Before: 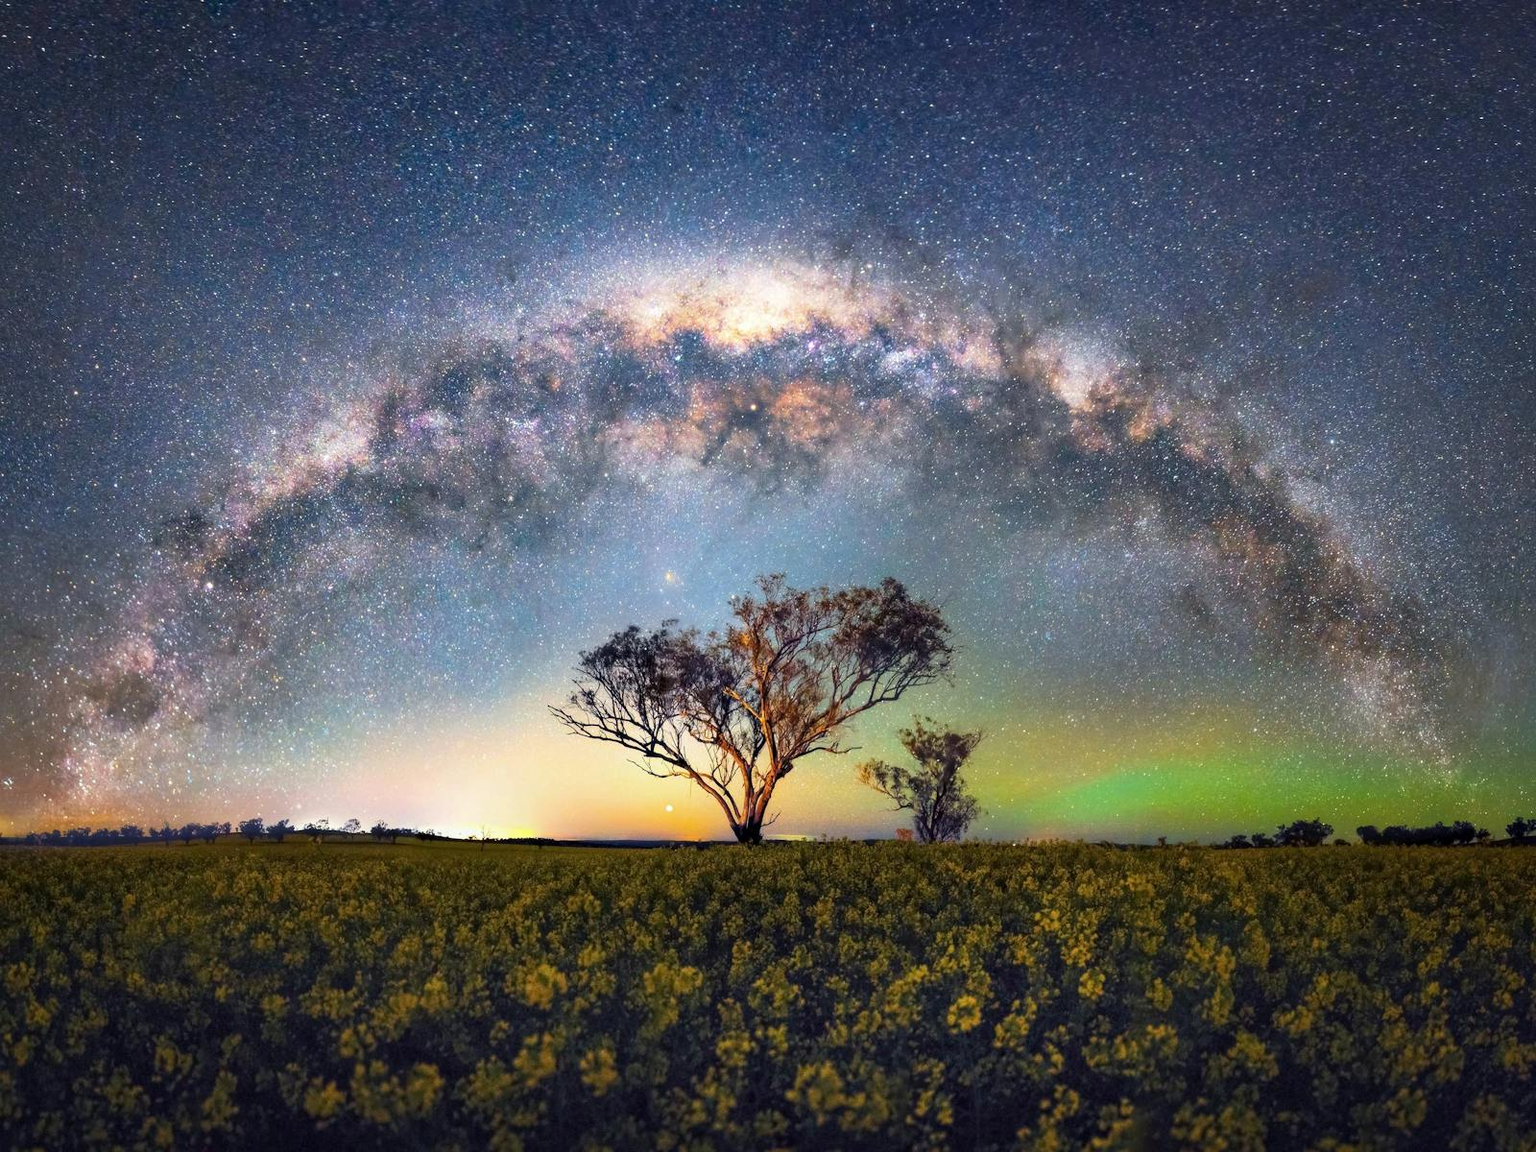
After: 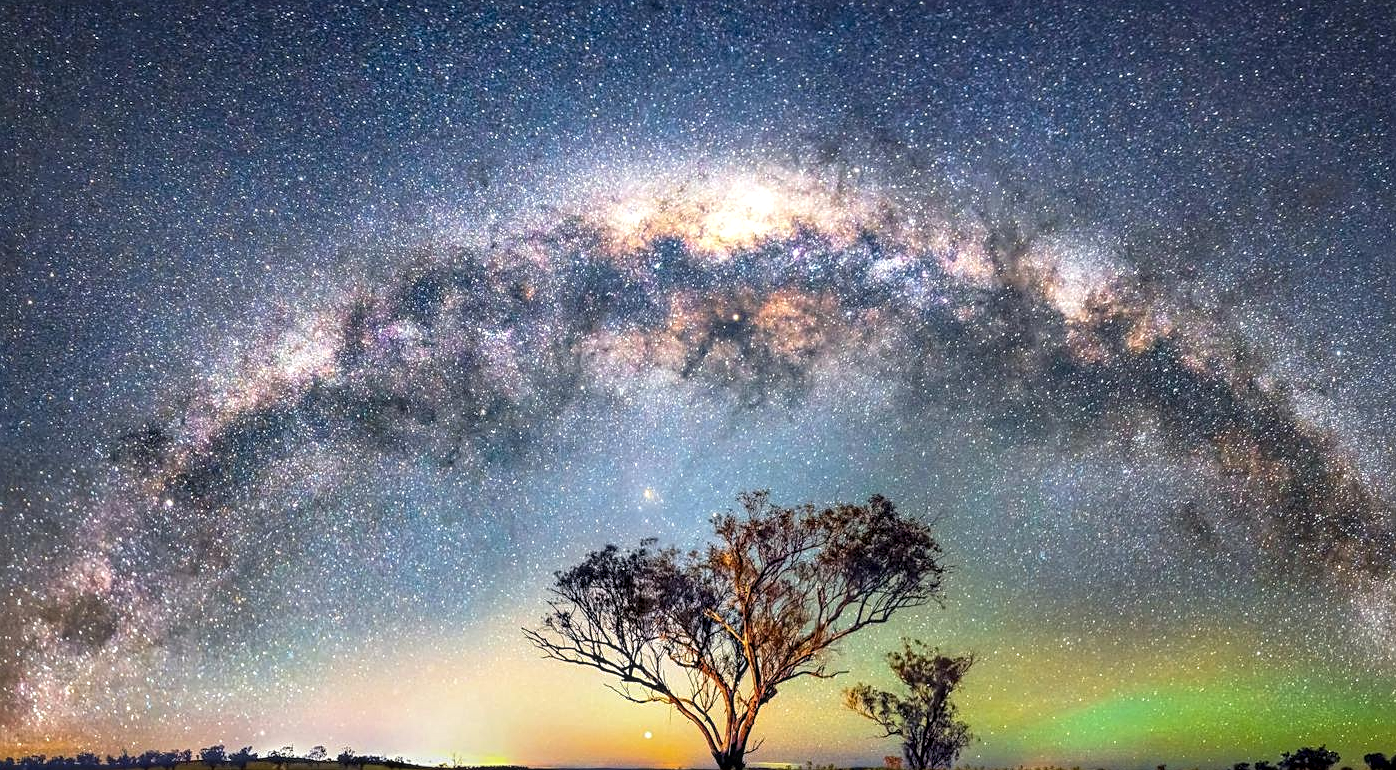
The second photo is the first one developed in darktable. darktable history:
crop: left 3.084%, top 8.978%, right 9.636%, bottom 26.835%
local contrast: highlights 61%, detail 143%, midtone range 0.427
sharpen: on, module defaults
